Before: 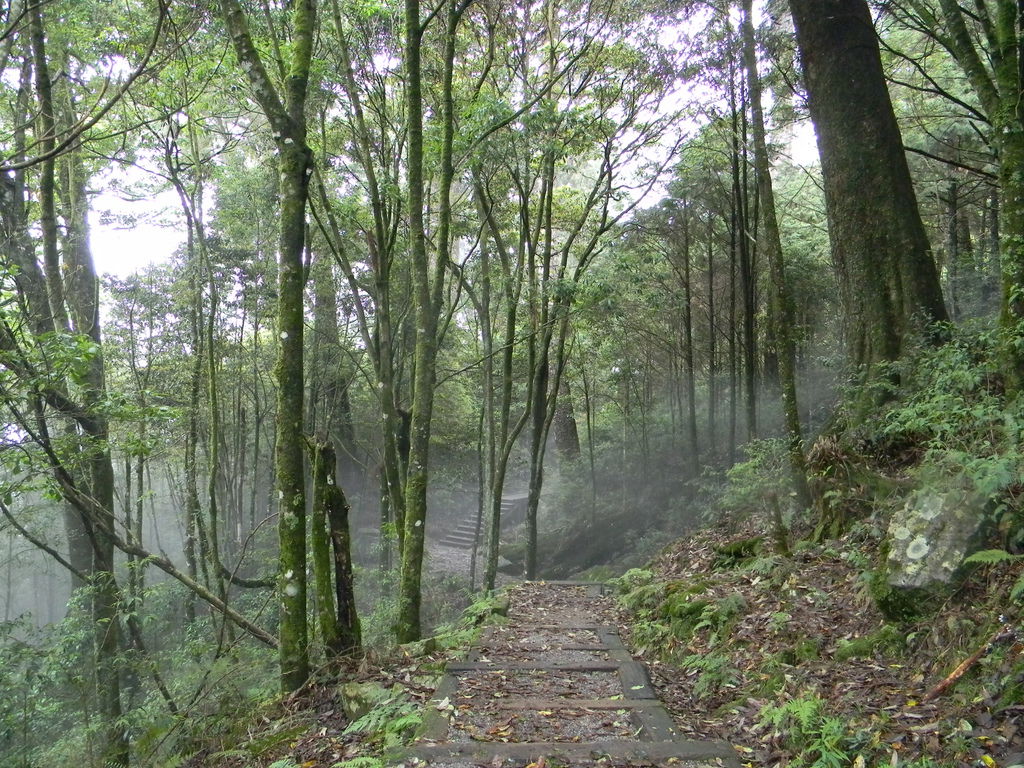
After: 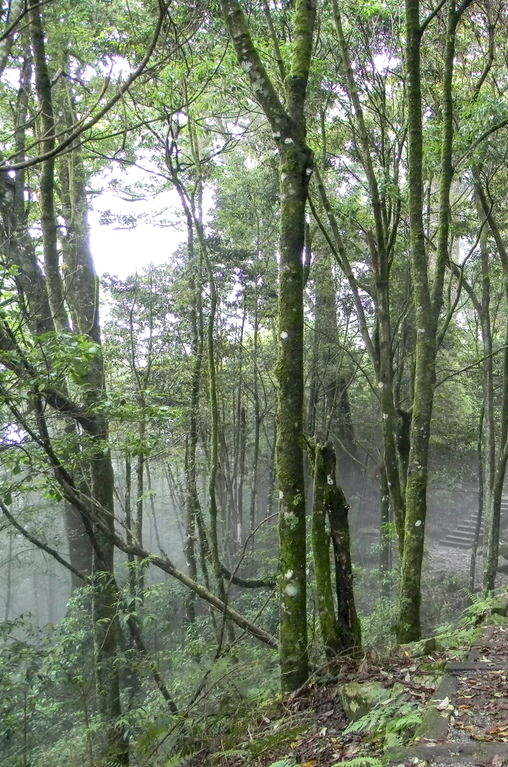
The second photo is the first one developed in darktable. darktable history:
local contrast: on, module defaults
crop and rotate: left 0.016%, top 0%, right 50.356%
